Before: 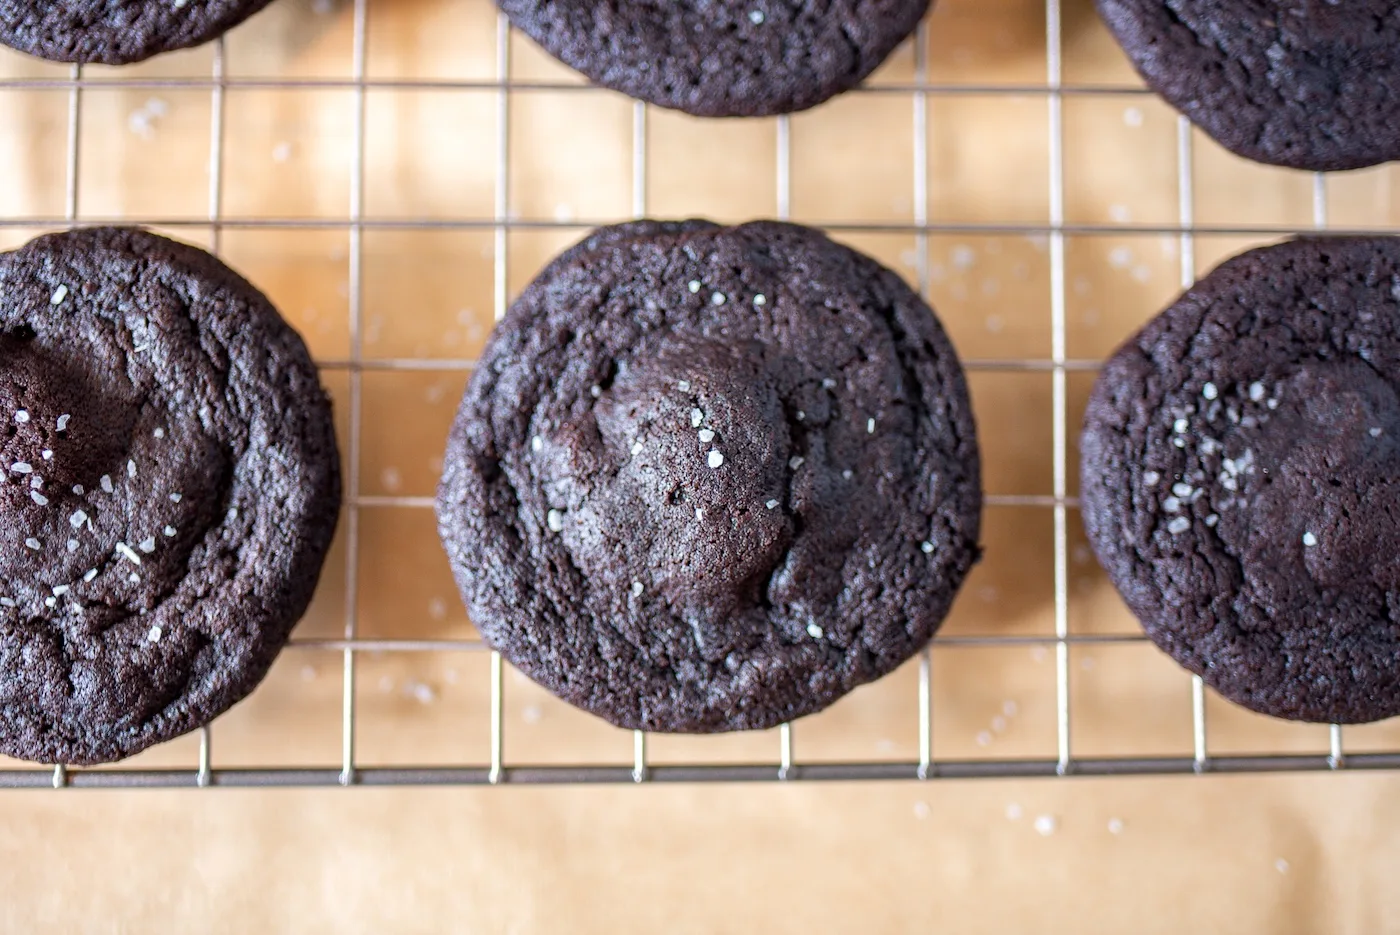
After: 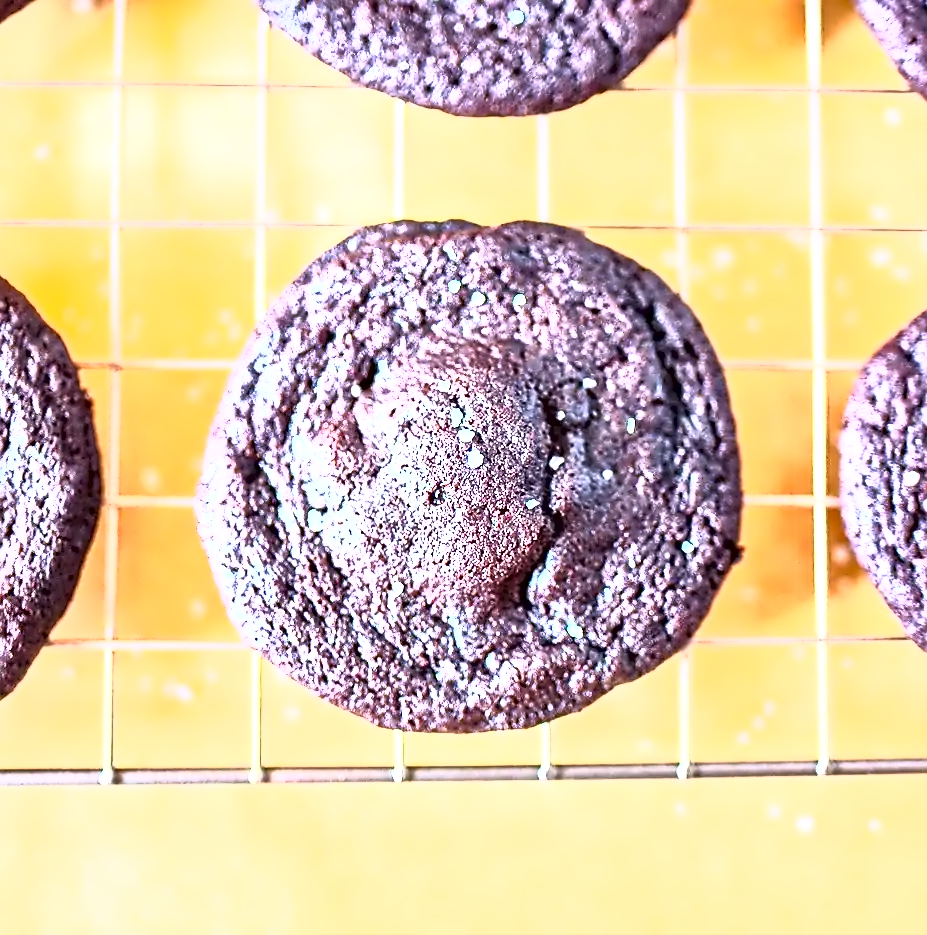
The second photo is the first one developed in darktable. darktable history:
local contrast: mode bilateral grid, contrast 20, coarseness 21, detail 150%, midtone range 0.2
contrast equalizer: y [[0.5, 0.542, 0.583, 0.625, 0.667, 0.708], [0.5 ×6], [0.5 ×6], [0, 0.033, 0.067, 0.1, 0.133, 0.167], [0, 0.05, 0.1, 0.15, 0.2, 0.25]], mix 0.585
crop: left 17.197%, right 16.584%
exposure: exposure 0.35 EV, compensate exposure bias true, compensate highlight preservation false
sharpen: on, module defaults
tone equalizer: -8 EV 0.989 EV, -7 EV 0.998 EV, -6 EV 0.989 EV, -5 EV 1.04 EV, -4 EV 1.02 EV, -3 EV 0.757 EV, -2 EV 0.475 EV, -1 EV 0.26 EV, mask exposure compensation -0.491 EV
contrast brightness saturation: contrast 0.986, brightness 0.987, saturation 0.987
